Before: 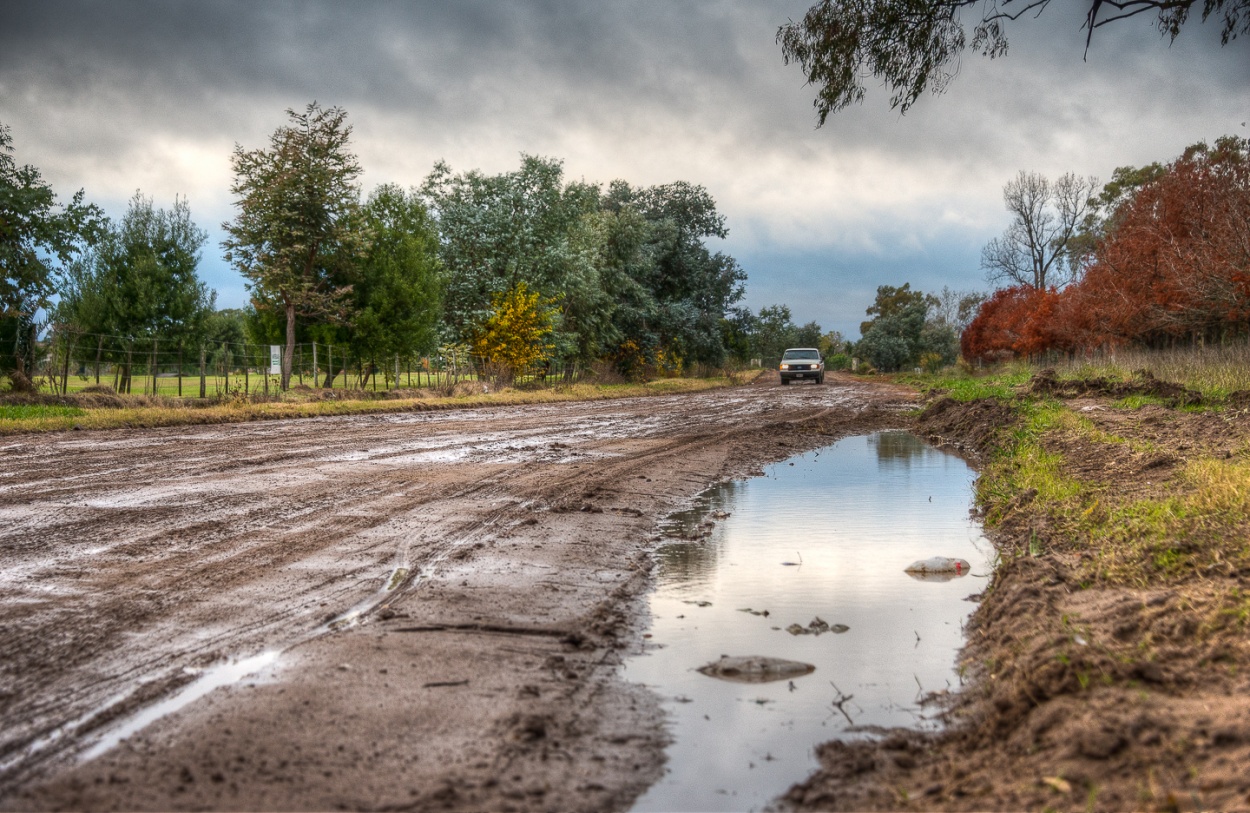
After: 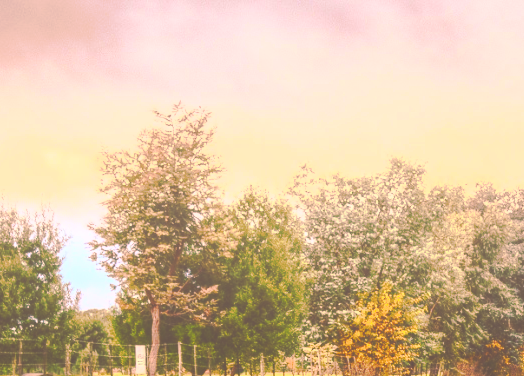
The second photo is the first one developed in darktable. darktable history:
crop and rotate: left 10.817%, top 0.062%, right 47.194%, bottom 53.626%
graduated density: rotation -180°, offset 24.95
white balance: red 1, blue 1
exposure: black level correction -0.087, compensate highlight preservation false
color correction: highlights a* 21.16, highlights b* 19.61
contrast brightness saturation: contrast 1, brightness 1, saturation 1
tone curve: curves: ch0 [(0, 0) (0.003, 0.015) (0.011, 0.019) (0.025, 0.025) (0.044, 0.039) (0.069, 0.053) (0.1, 0.076) (0.136, 0.107) (0.177, 0.143) (0.224, 0.19) (0.277, 0.253) (0.335, 0.32) (0.399, 0.412) (0.468, 0.524) (0.543, 0.668) (0.623, 0.717) (0.709, 0.769) (0.801, 0.82) (0.898, 0.865) (1, 1)], preserve colors none
